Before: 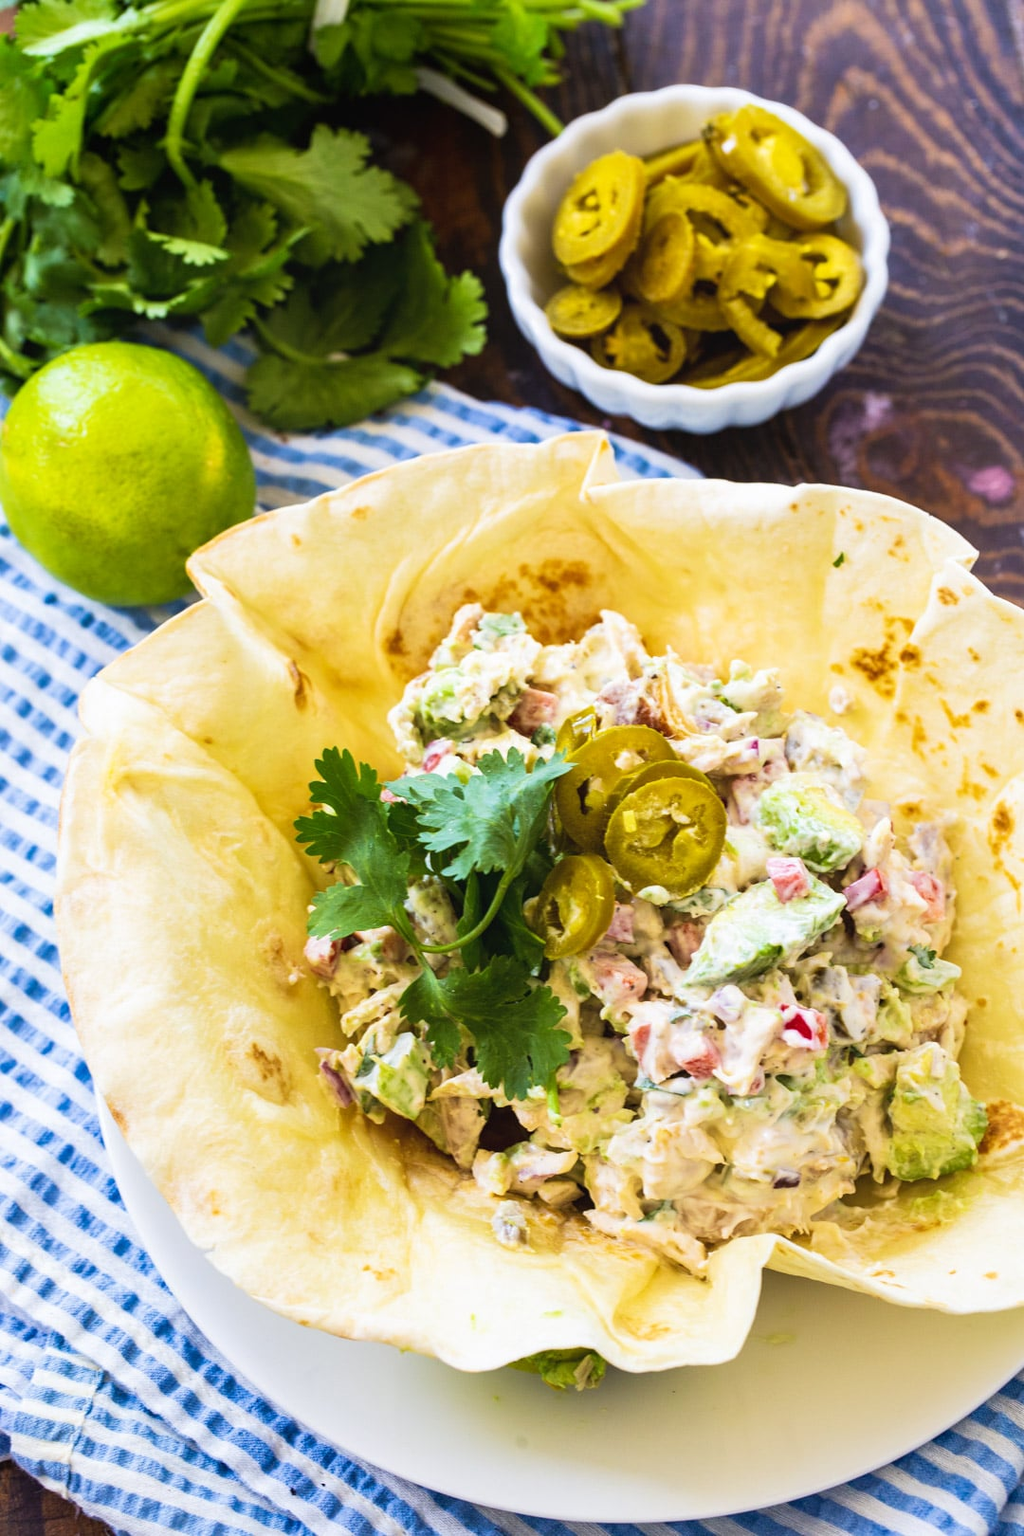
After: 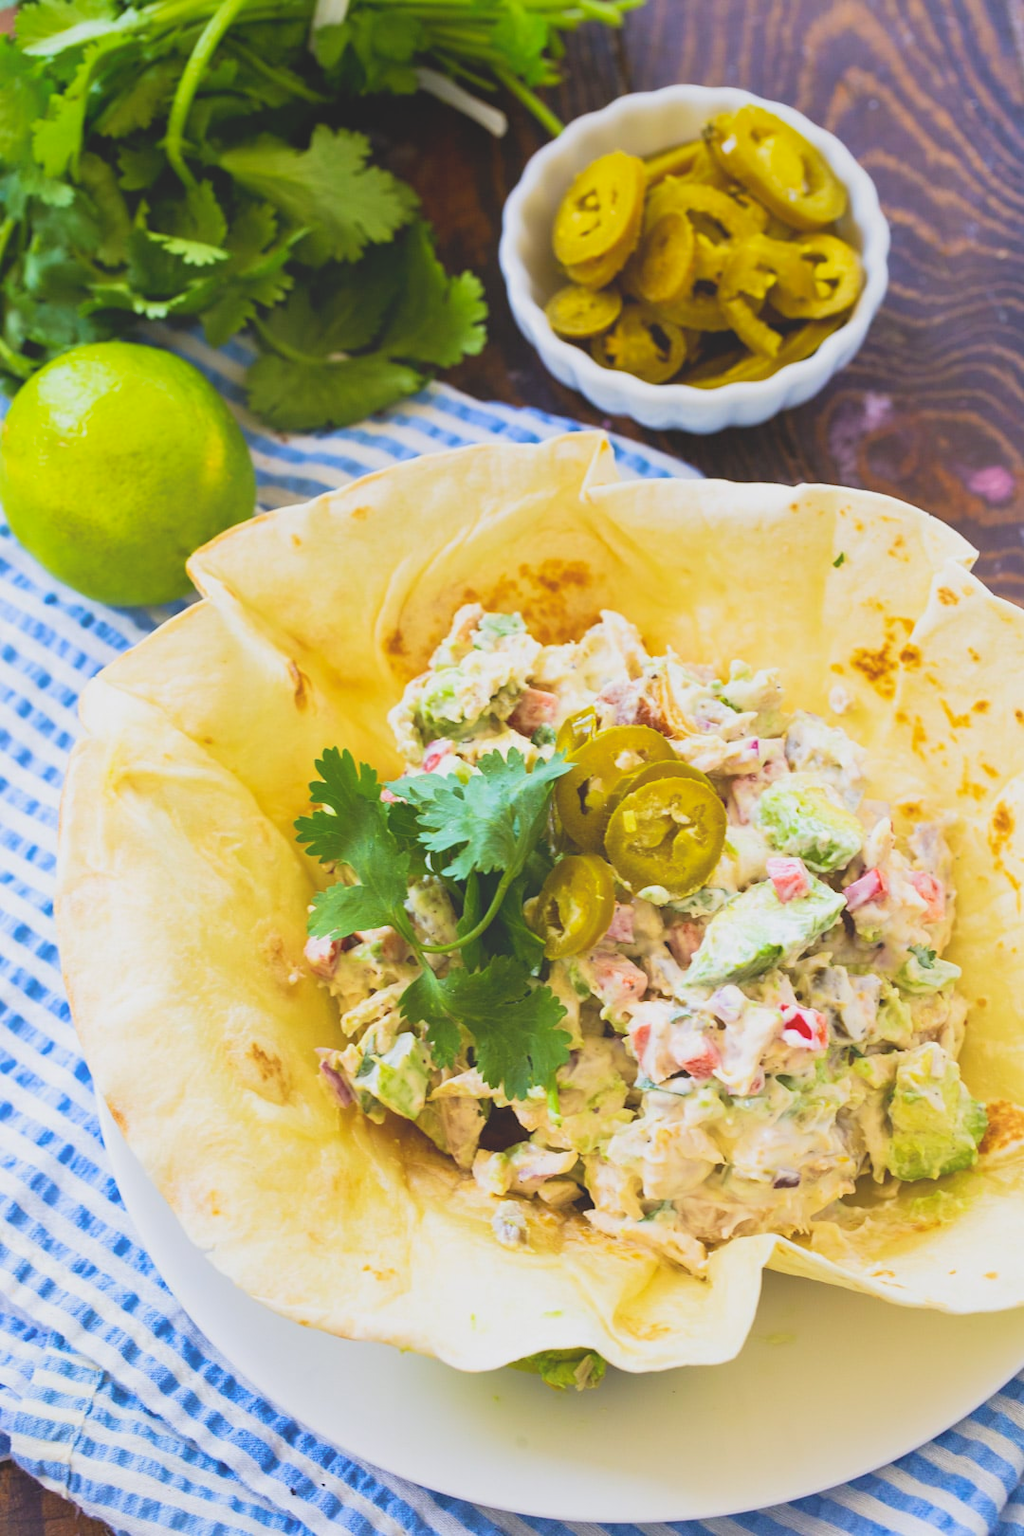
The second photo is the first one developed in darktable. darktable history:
local contrast: detail 69%
levels: white 99.9%, levels [0.018, 0.493, 1]
